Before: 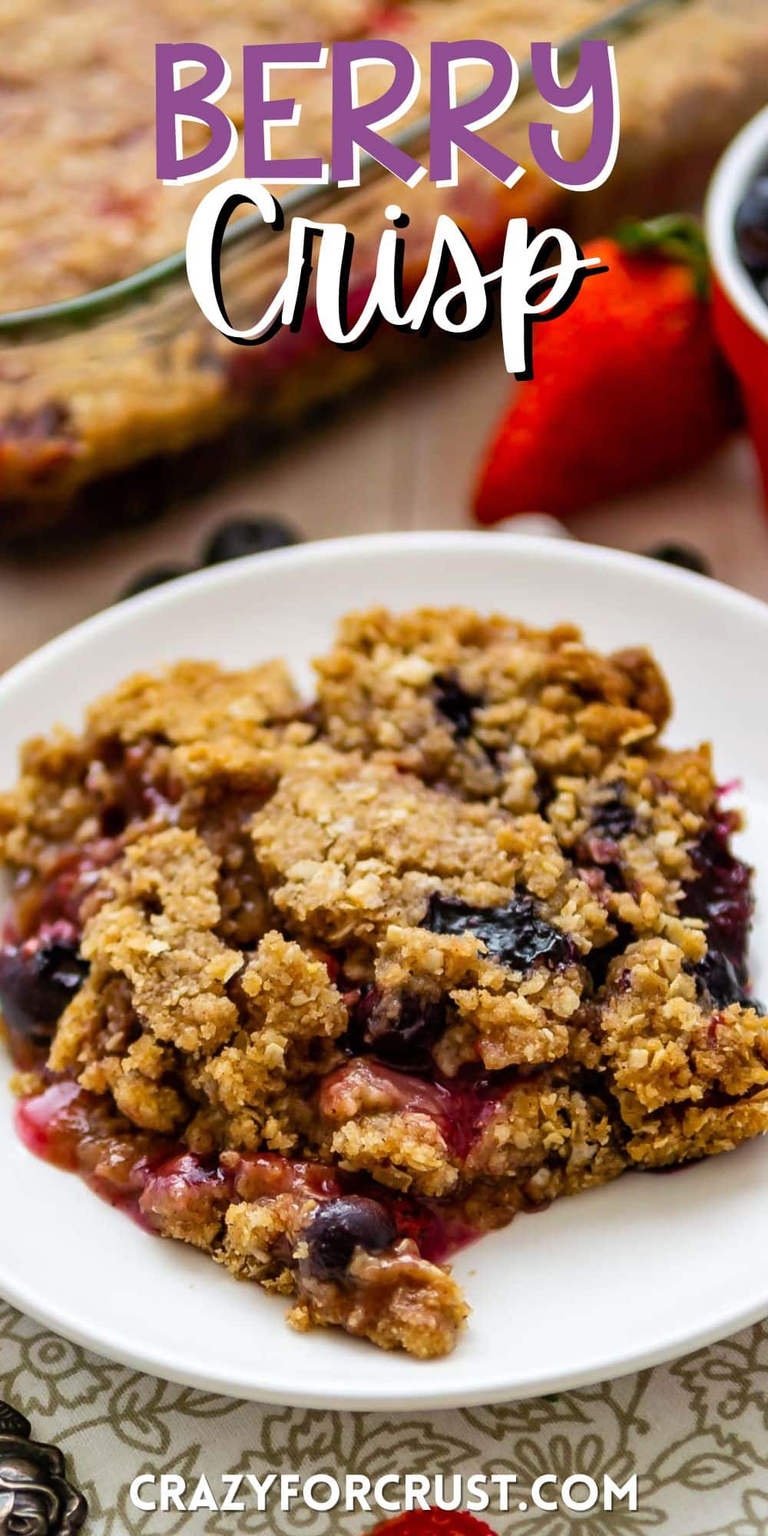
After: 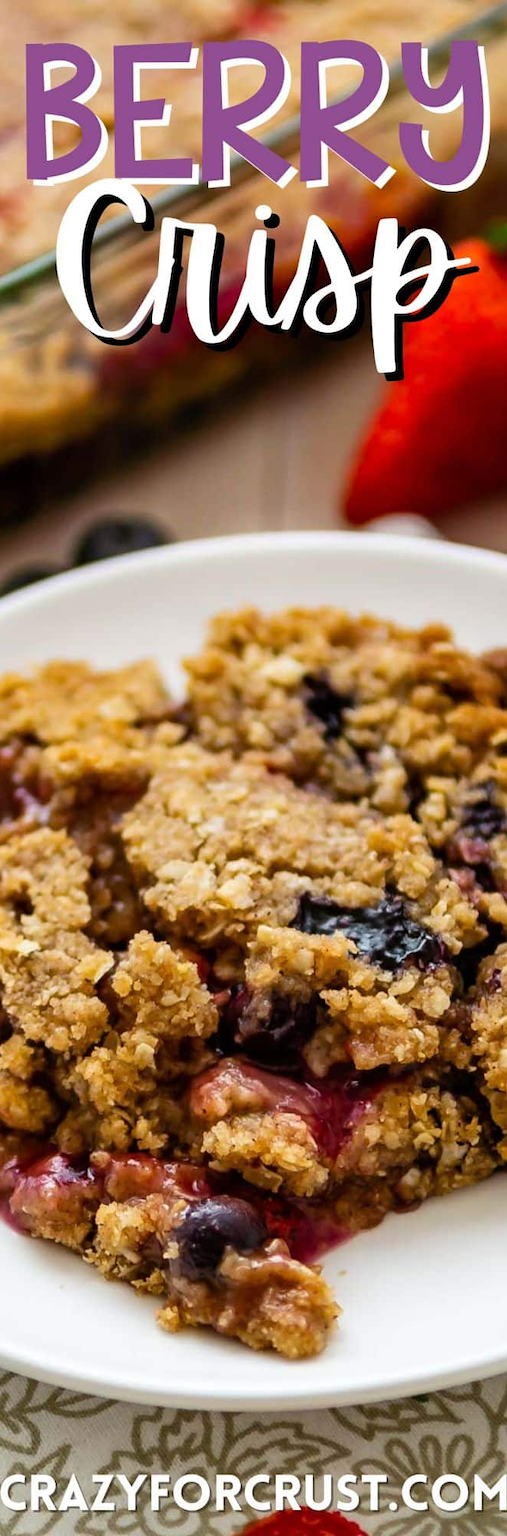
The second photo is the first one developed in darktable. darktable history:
crop: left 16.999%, right 16.824%
